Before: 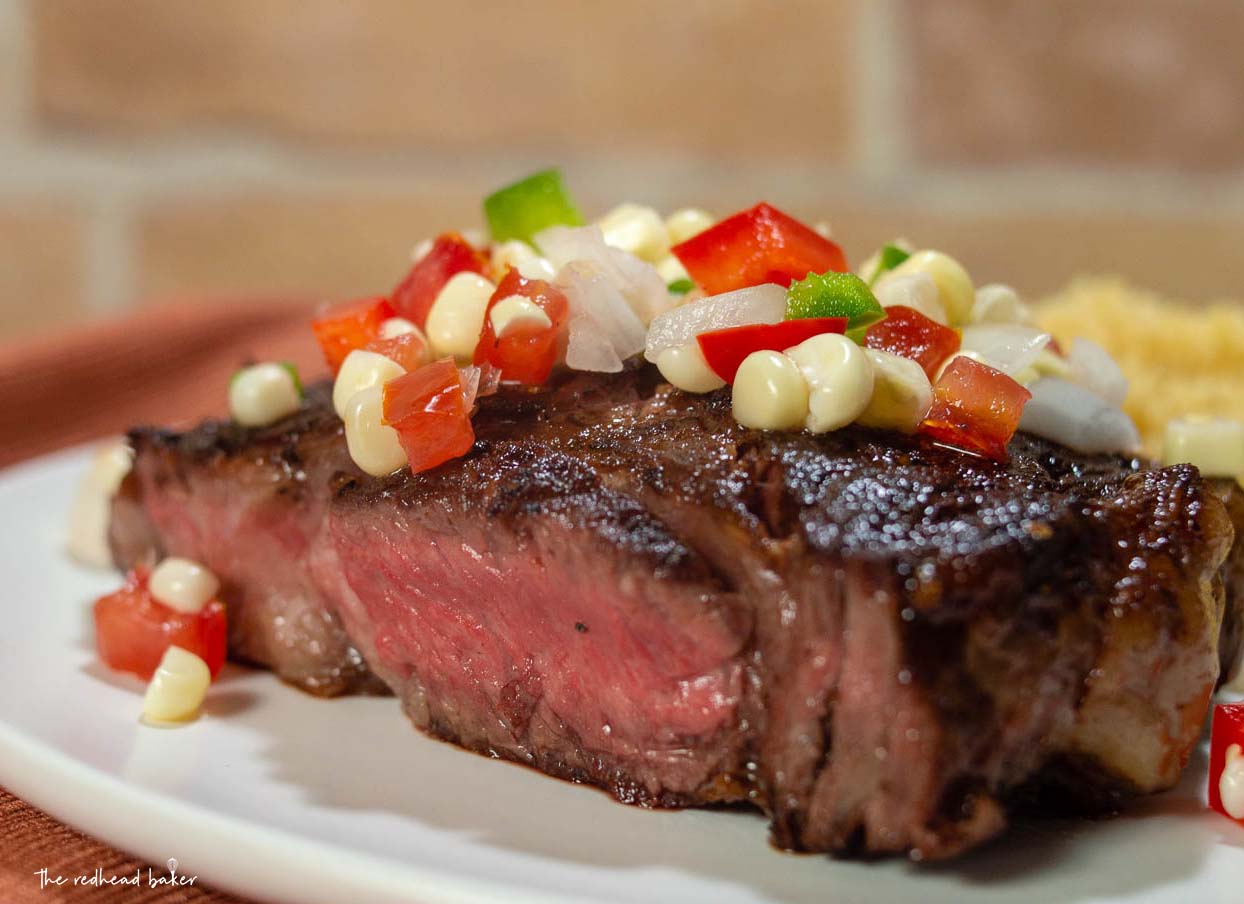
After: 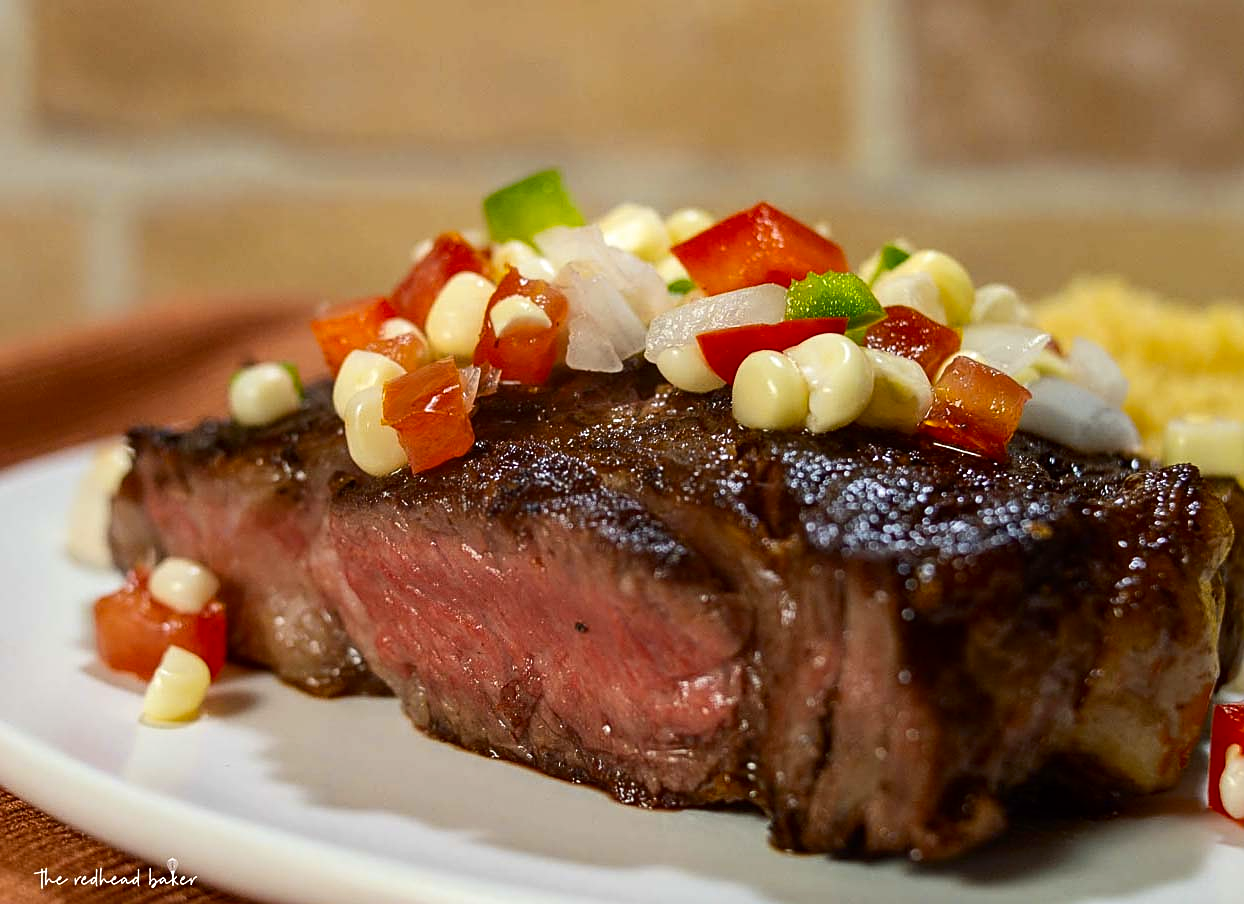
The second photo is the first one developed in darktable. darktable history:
sharpen: on, module defaults
color contrast: green-magenta contrast 0.8, blue-yellow contrast 1.1, unbound 0
contrast brightness saturation: contrast 0.13, brightness -0.05, saturation 0.16
